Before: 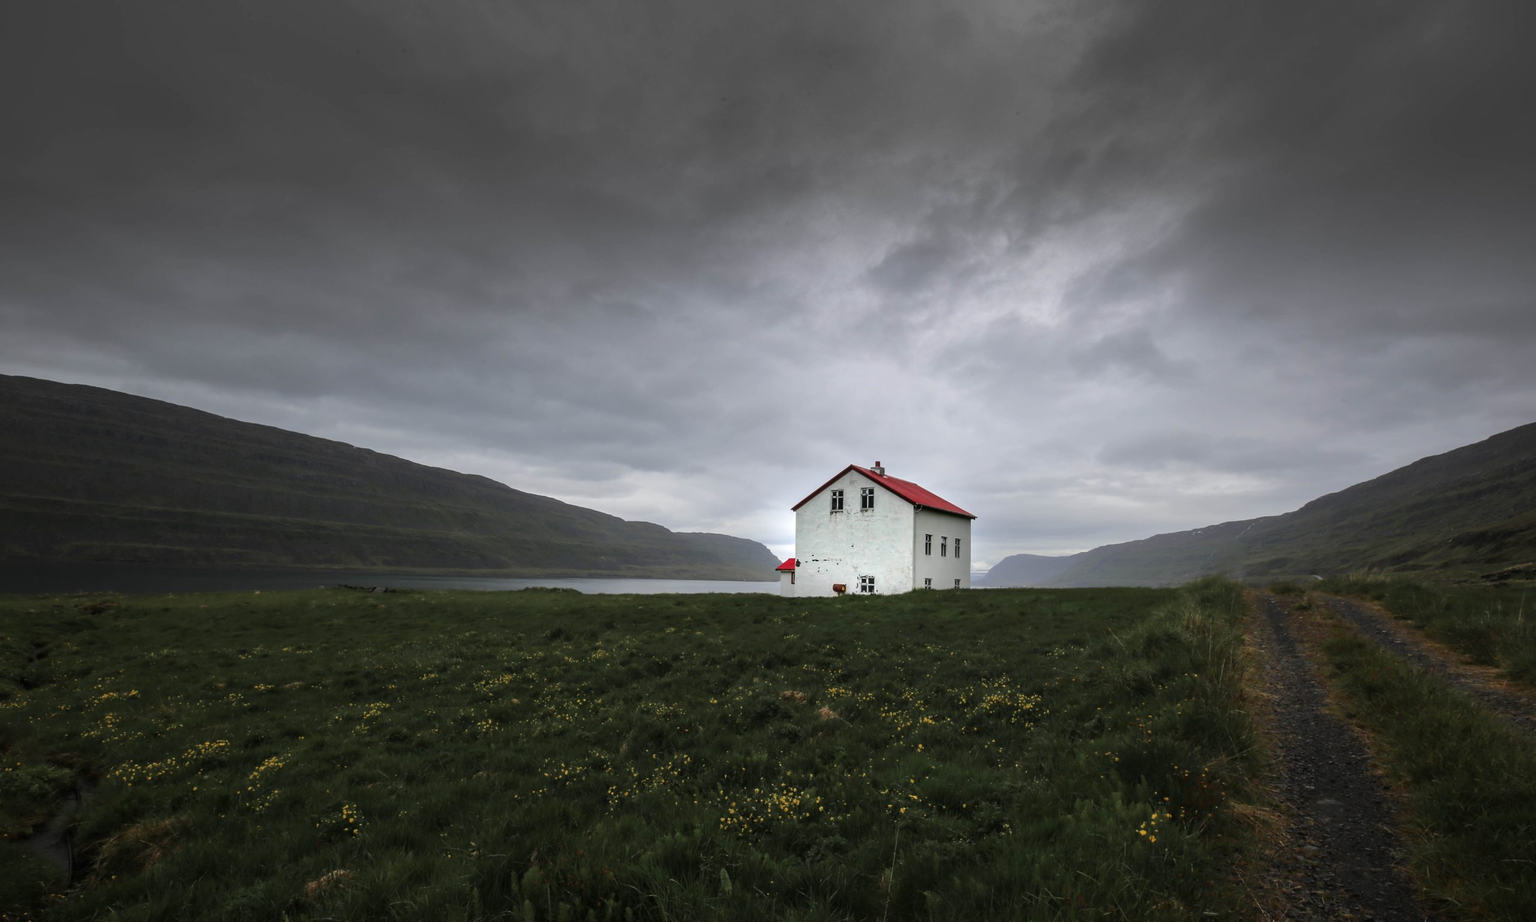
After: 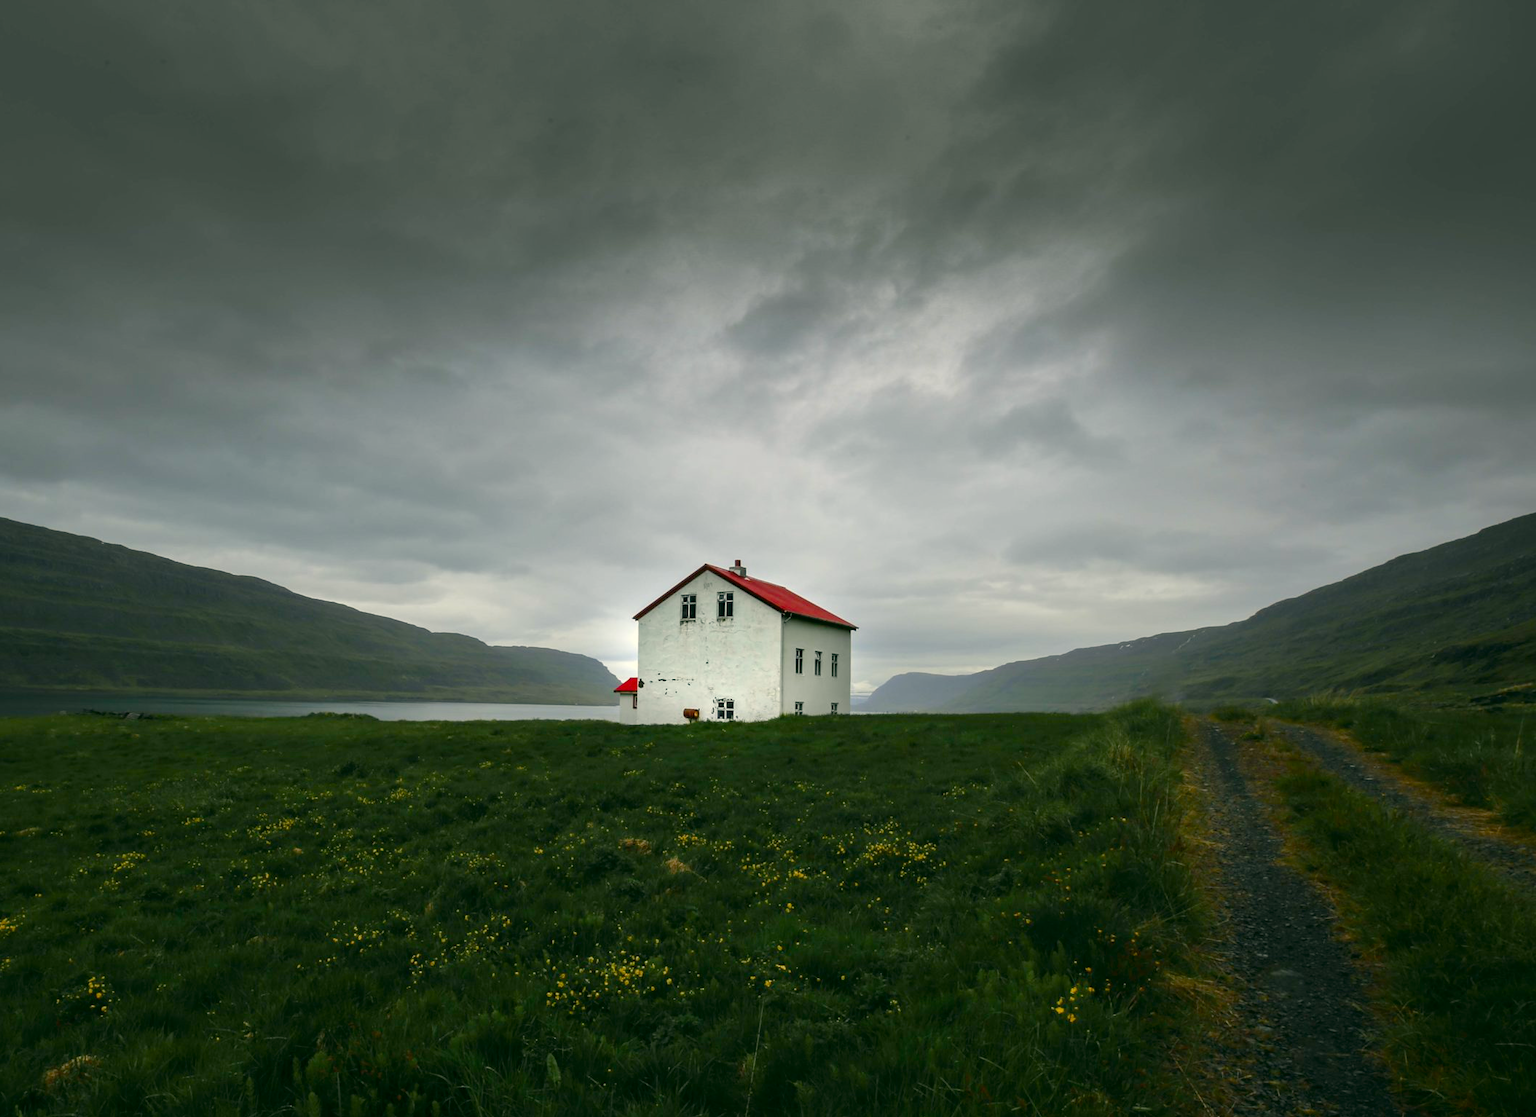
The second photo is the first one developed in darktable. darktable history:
color correction: highlights a* -0.482, highlights b* 9.48, shadows a* -9.48, shadows b* 0.803
crop: left 17.582%, bottom 0.031%
color balance rgb: perceptual saturation grading › global saturation 20%, perceptual saturation grading › highlights -25%, perceptual saturation grading › shadows 50%
